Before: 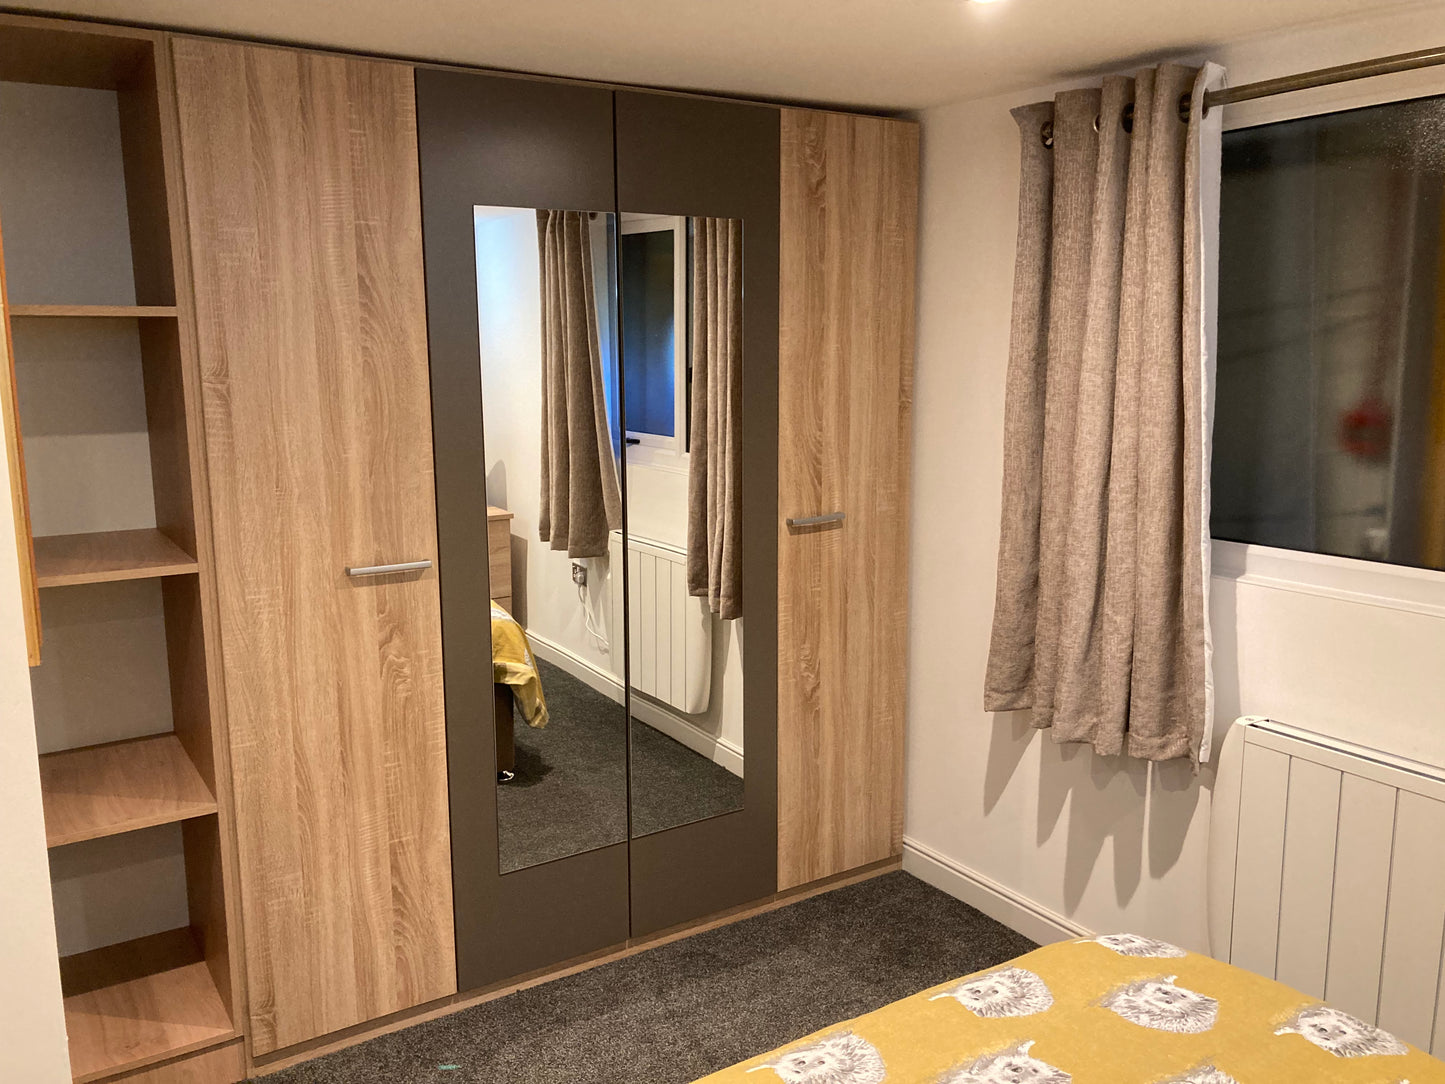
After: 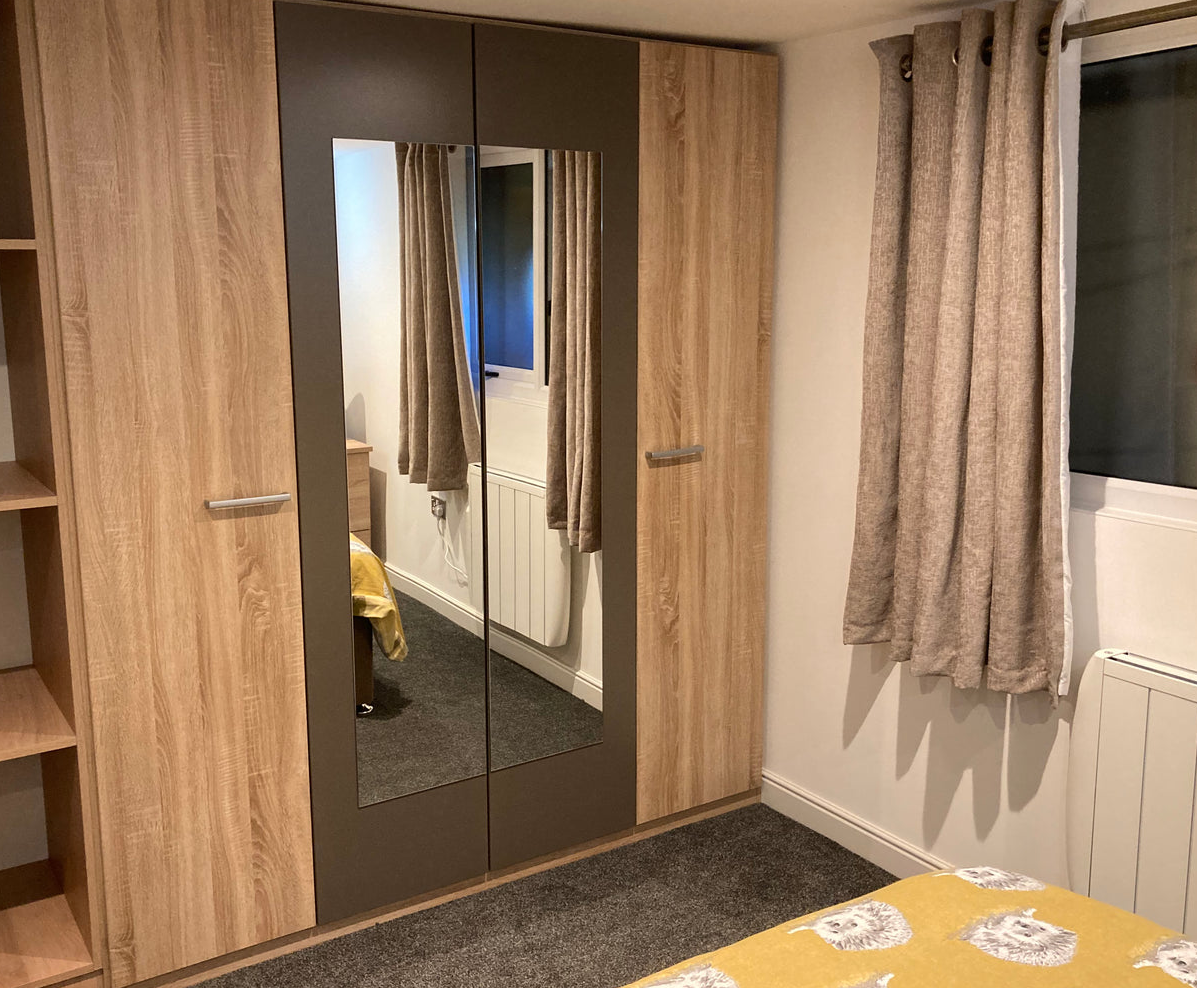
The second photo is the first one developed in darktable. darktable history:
crop: left 9.817%, top 6.227%, right 7.302%, bottom 2.542%
